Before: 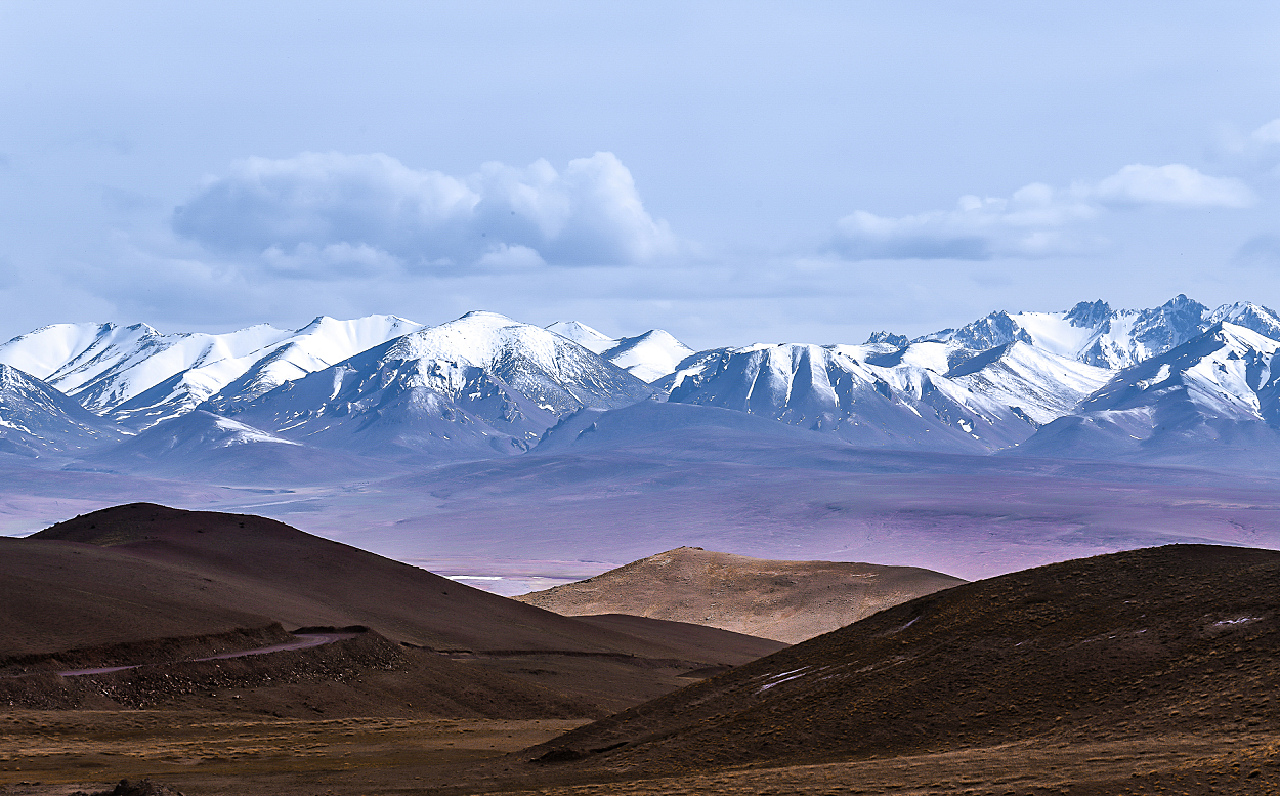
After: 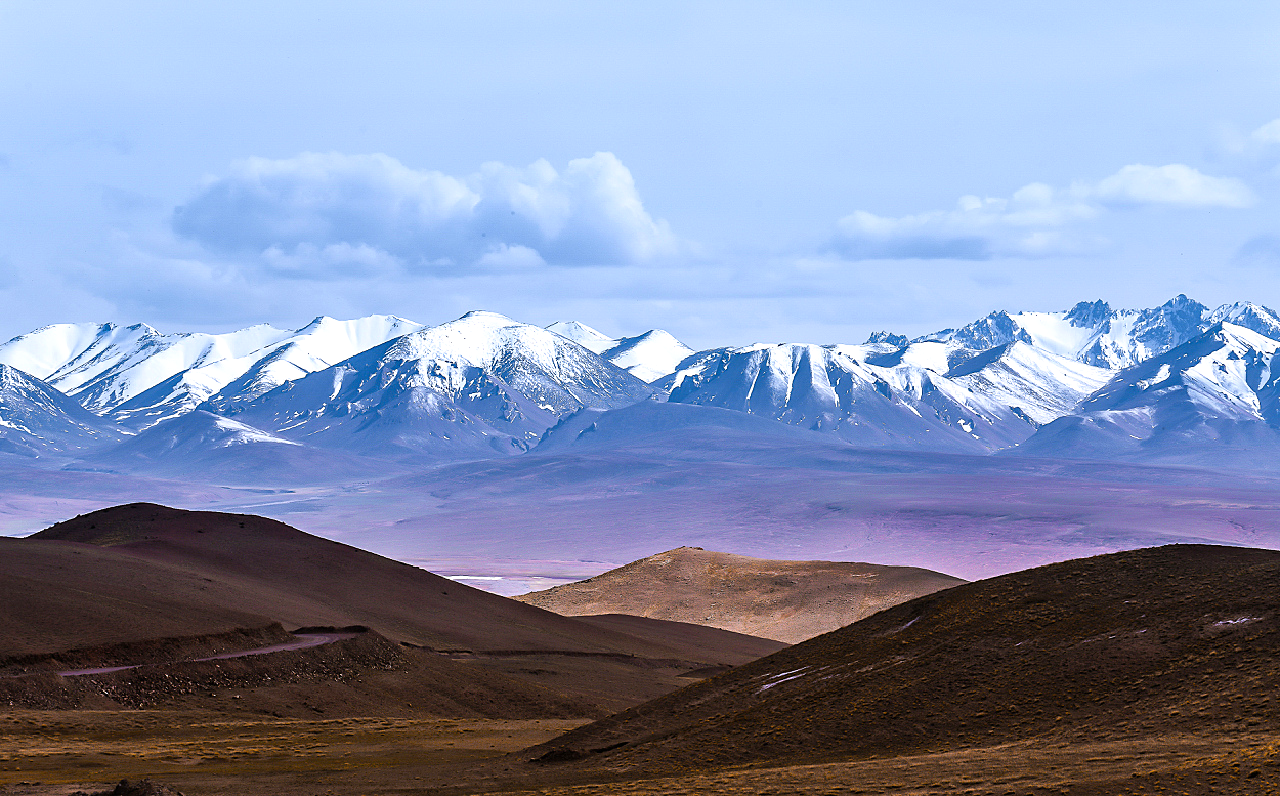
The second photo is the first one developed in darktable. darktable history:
color balance rgb: perceptual saturation grading › global saturation 25.684%
exposure: exposure 0.13 EV, compensate highlight preservation false
